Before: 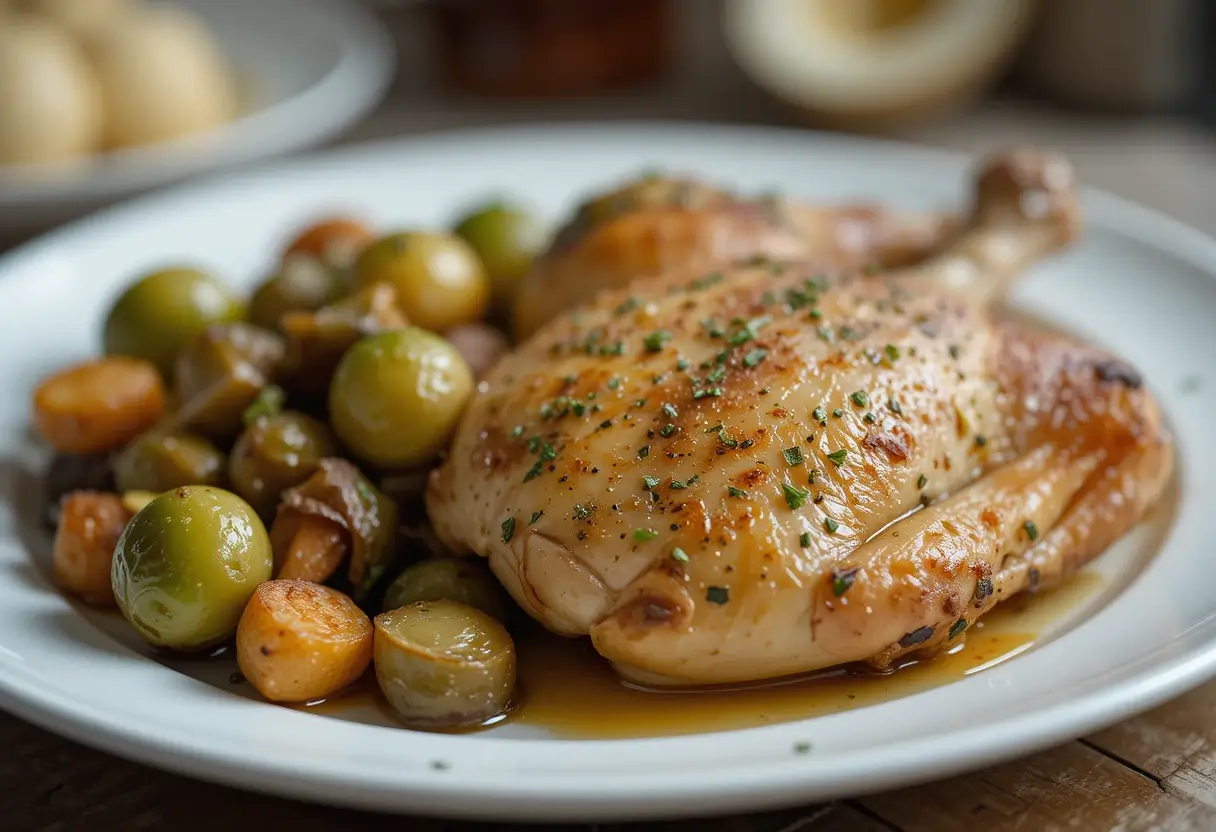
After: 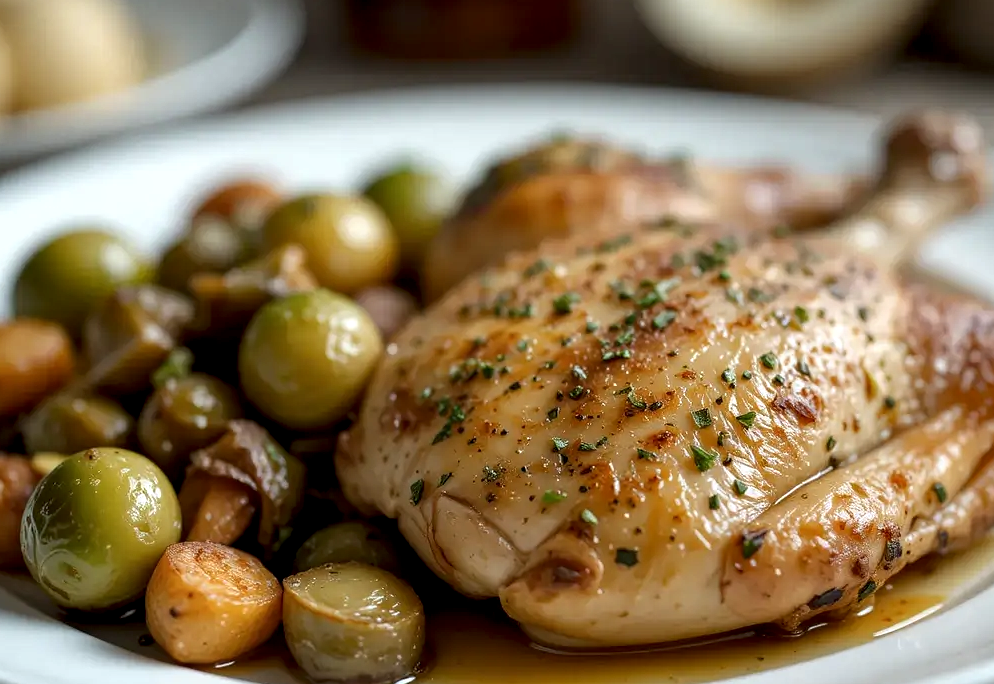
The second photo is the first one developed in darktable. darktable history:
local contrast: highlights 142%, shadows 138%, detail 139%, midtone range 0.257
crop and rotate: left 7.557%, top 4.672%, right 10.621%, bottom 13.09%
